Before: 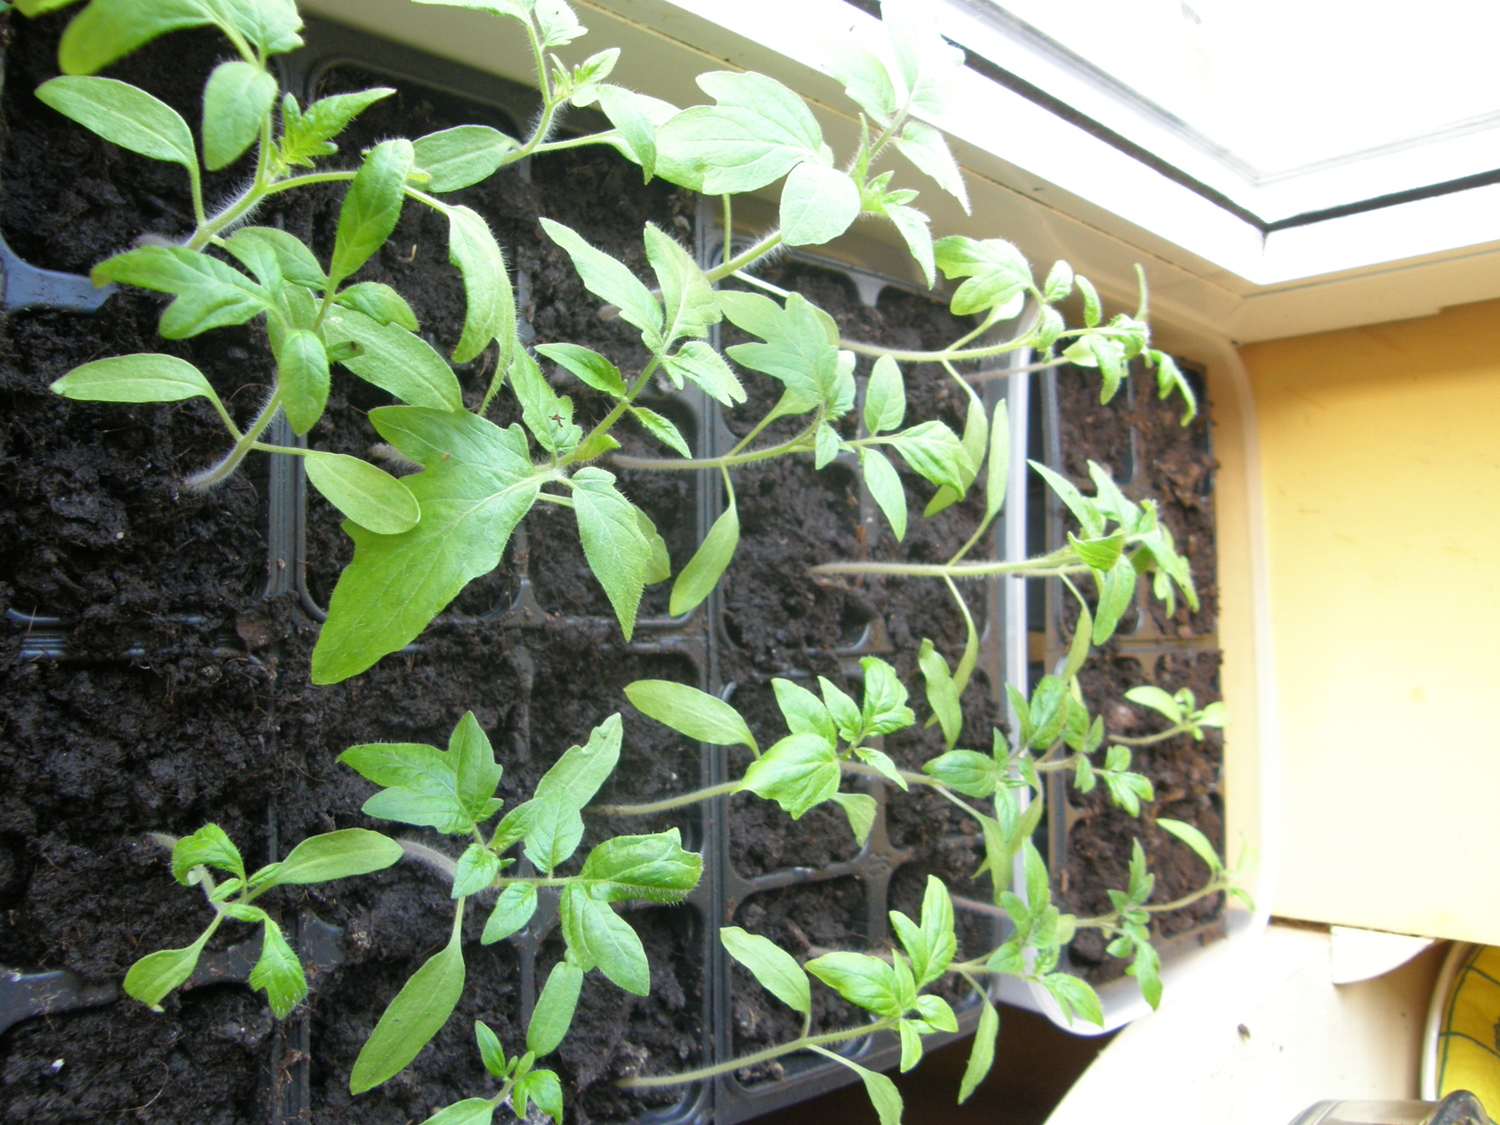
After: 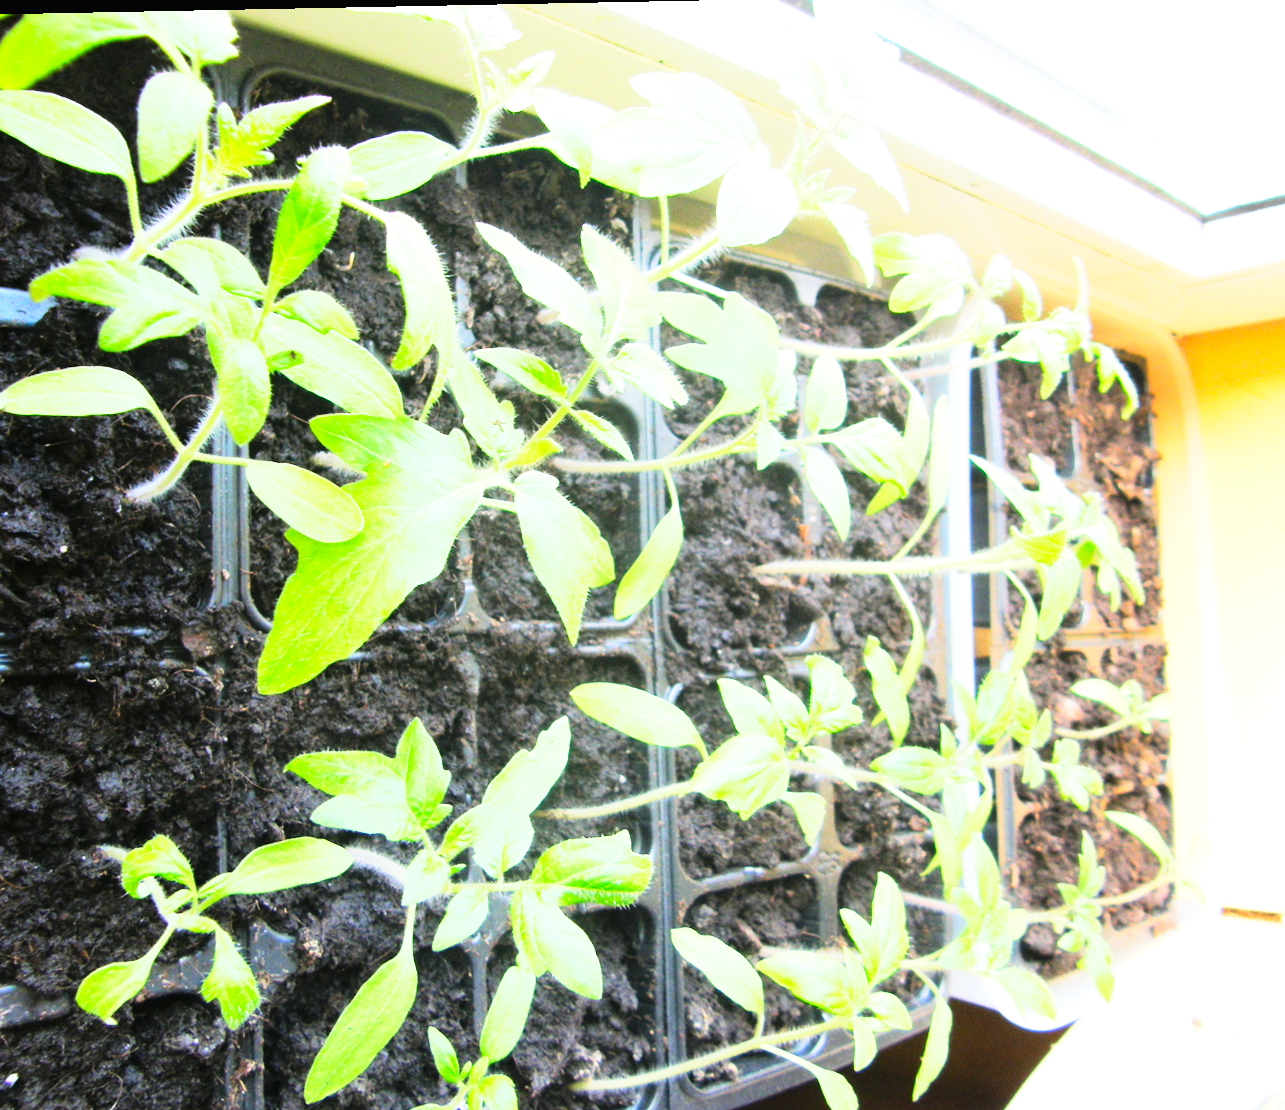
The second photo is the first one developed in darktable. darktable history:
shadows and highlights: shadows -28.81, highlights 29.47
tone curve: curves: ch0 [(0, 0) (0.004, 0.001) (0.133, 0.112) (0.325, 0.362) (0.832, 0.893) (1, 1)], color space Lab, linked channels, preserve colors none
base curve: curves: ch0 [(0, 0) (0.088, 0.125) (0.176, 0.251) (0.354, 0.501) (0.613, 0.749) (1, 0.877)], preserve colors none
tone equalizer: -8 EV -0.449 EV, -7 EV -0.399 EV, -6 EV -0.34 EV, -5 EV -0.219 EV, -3 EV 0.216 EV, -2 EV 0.324 EV, -1 EV 0.391 EV, +0 EV 0.432 EV, edges refinement/feathering 500, mask exposure compensation -1.57 EV, preserve details no
crop and rotate: angle 1.13°, left 4.411%, top 1.171%, right 11.134%, bottom 2.66%
exposure: black level correction -0.002, exposure 0.705 EV, compensate highlight preservation false
color correction: highlights b* -0.039, saturation 1.36
